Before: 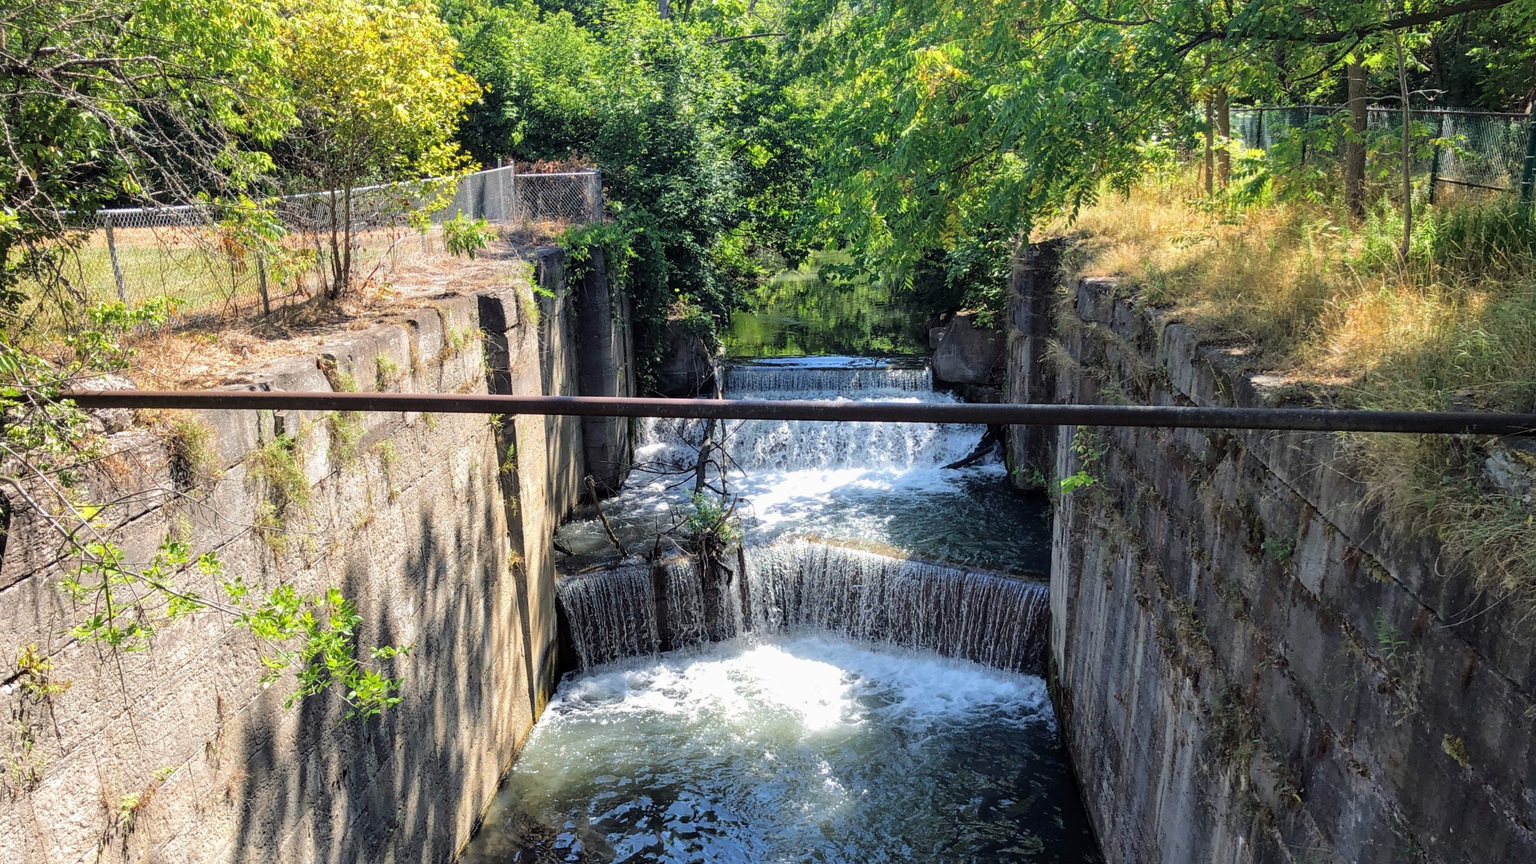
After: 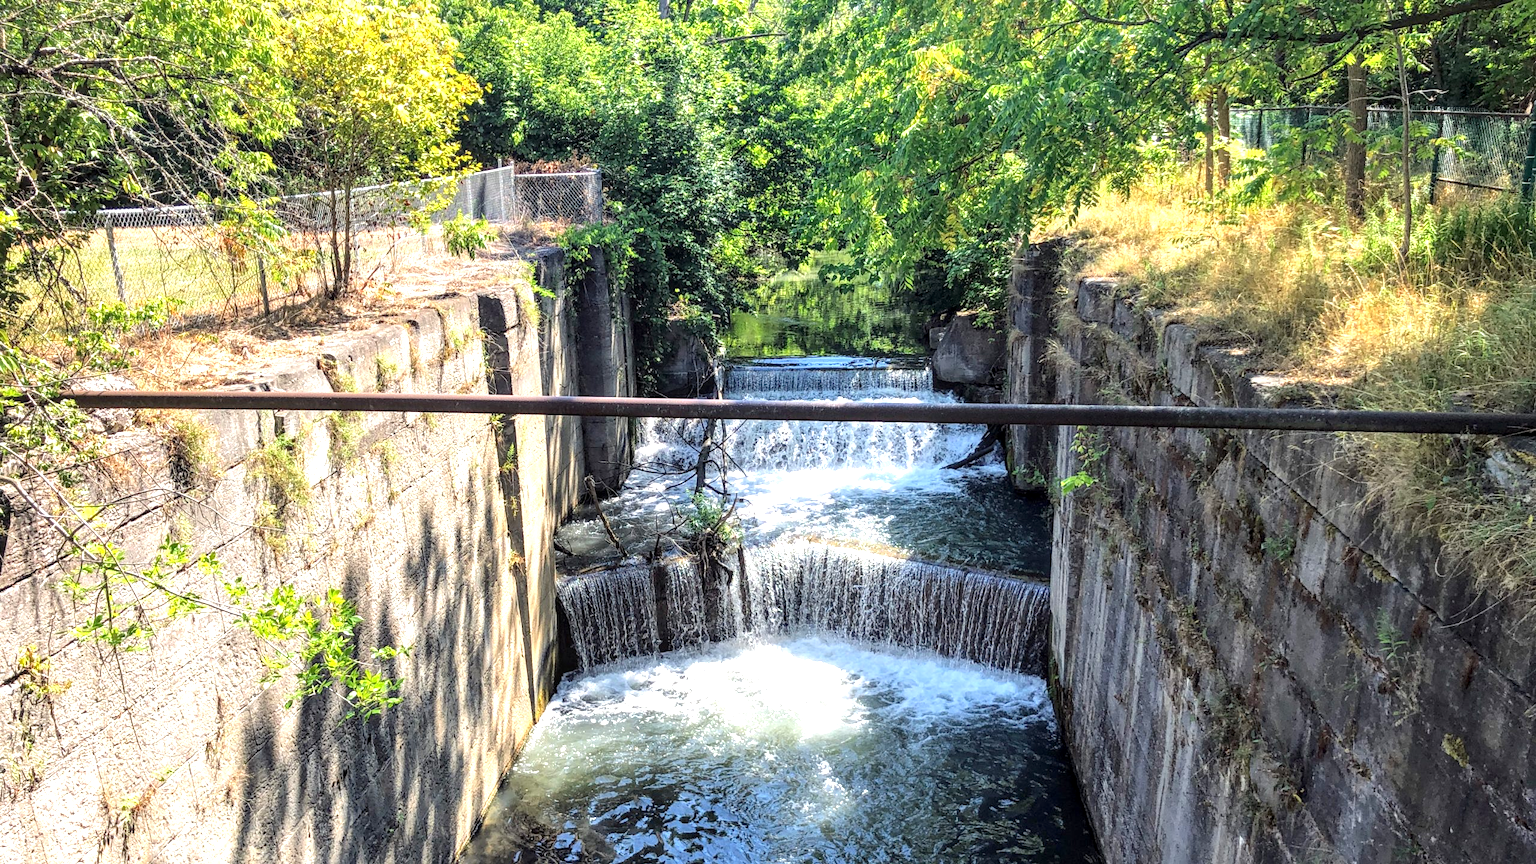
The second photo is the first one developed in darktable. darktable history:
local contrast: on, module defaults
exposure: exposure 0.717 EV, compensate highlight preservation false
